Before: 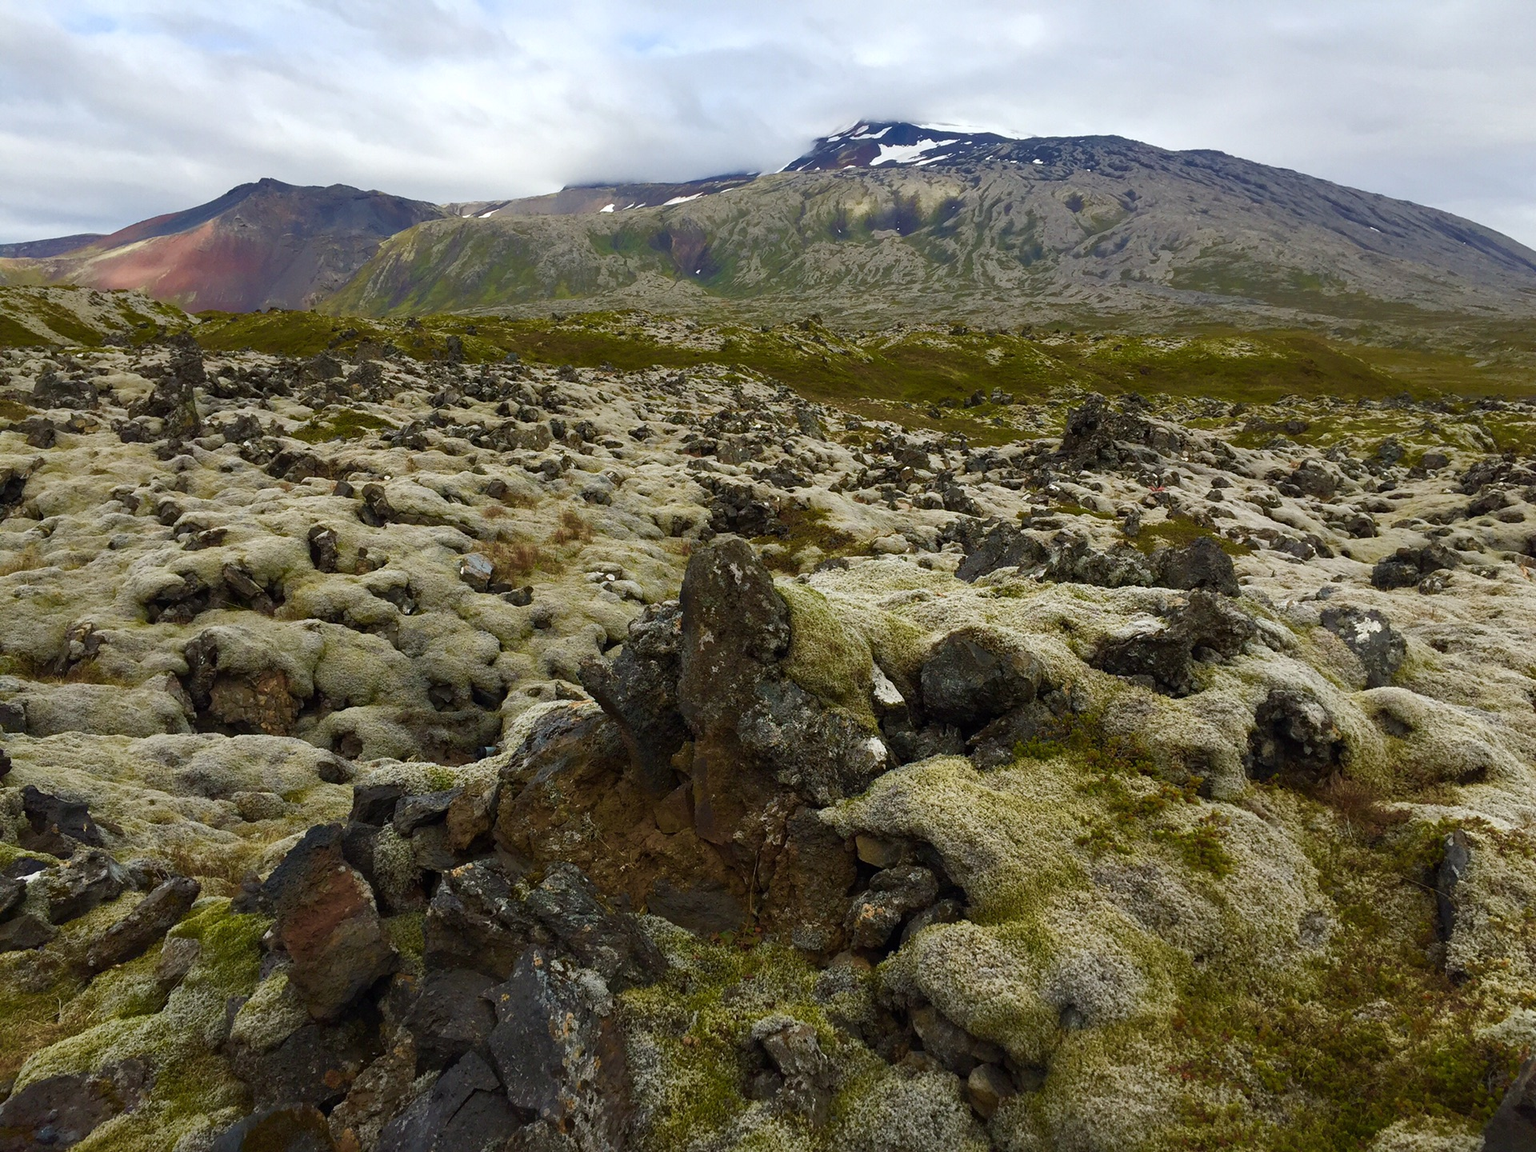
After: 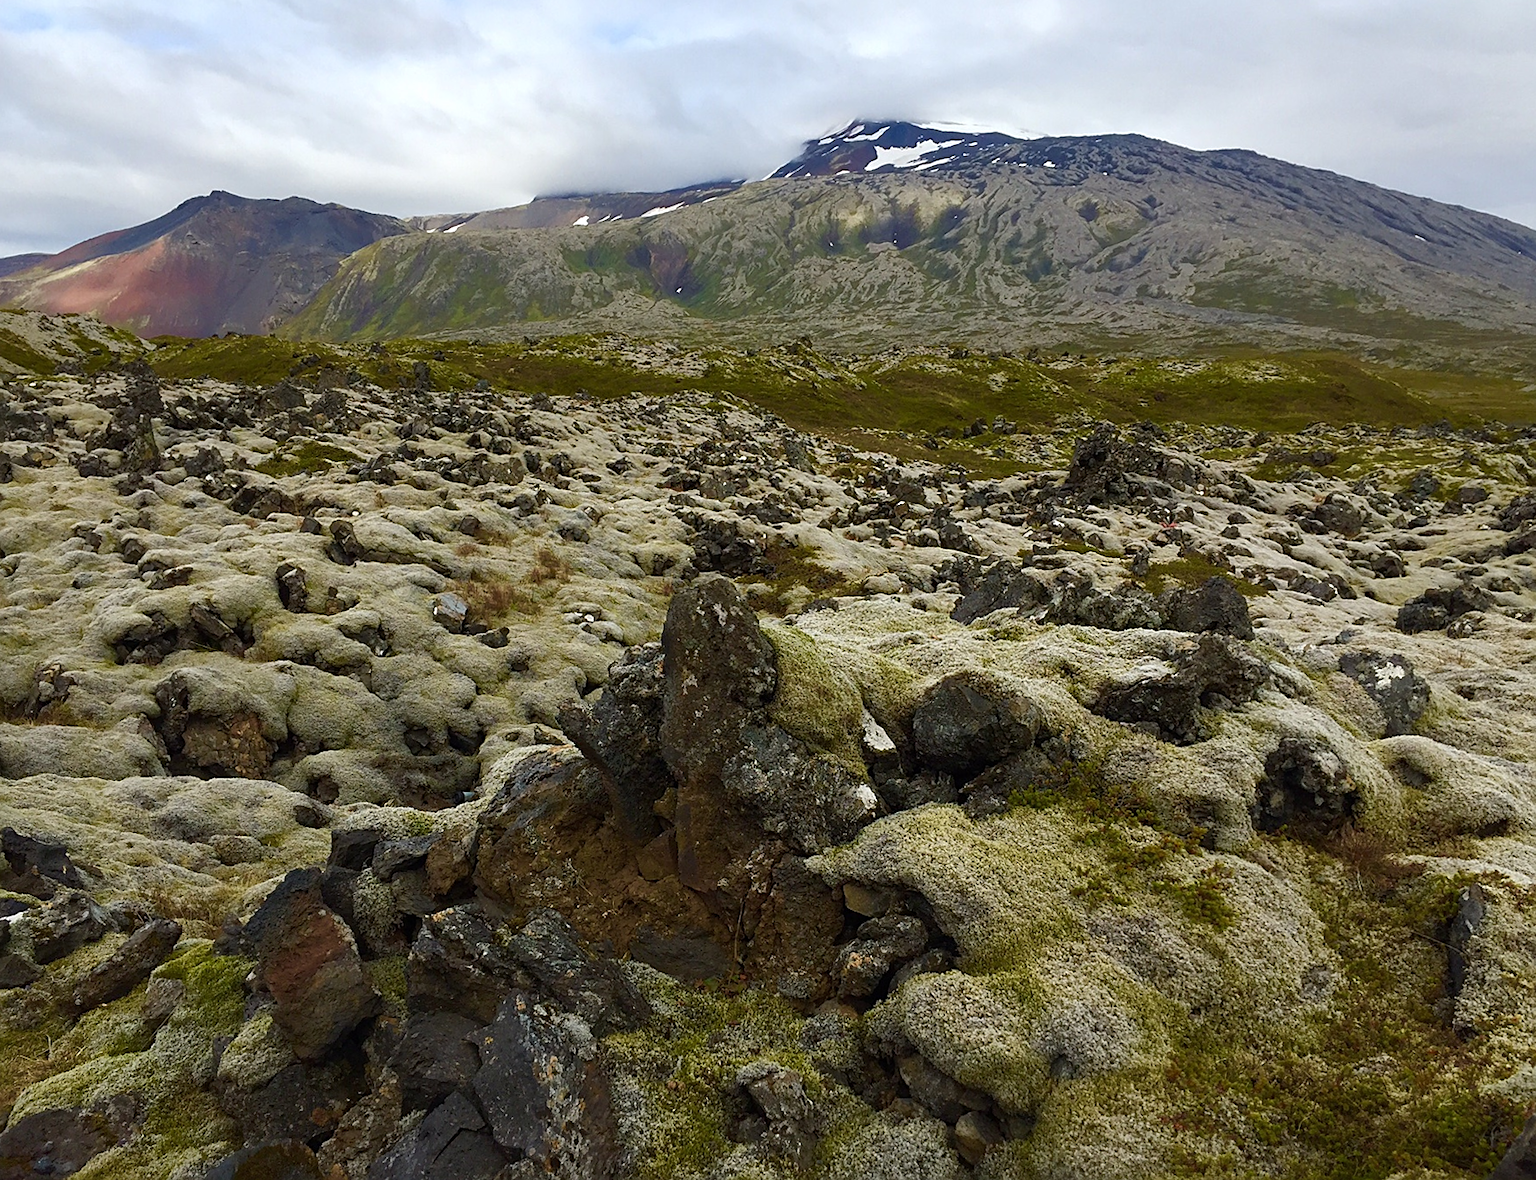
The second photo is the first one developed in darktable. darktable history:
rotate and perspective: rotation 0.074°, lens shift (vertical) 0.096, lens shift (horizontal) -0.041, crop left 0.043, crop right 0.952, crop top 0.024, crop bottom 0.979
sharpen: on, module defaults
